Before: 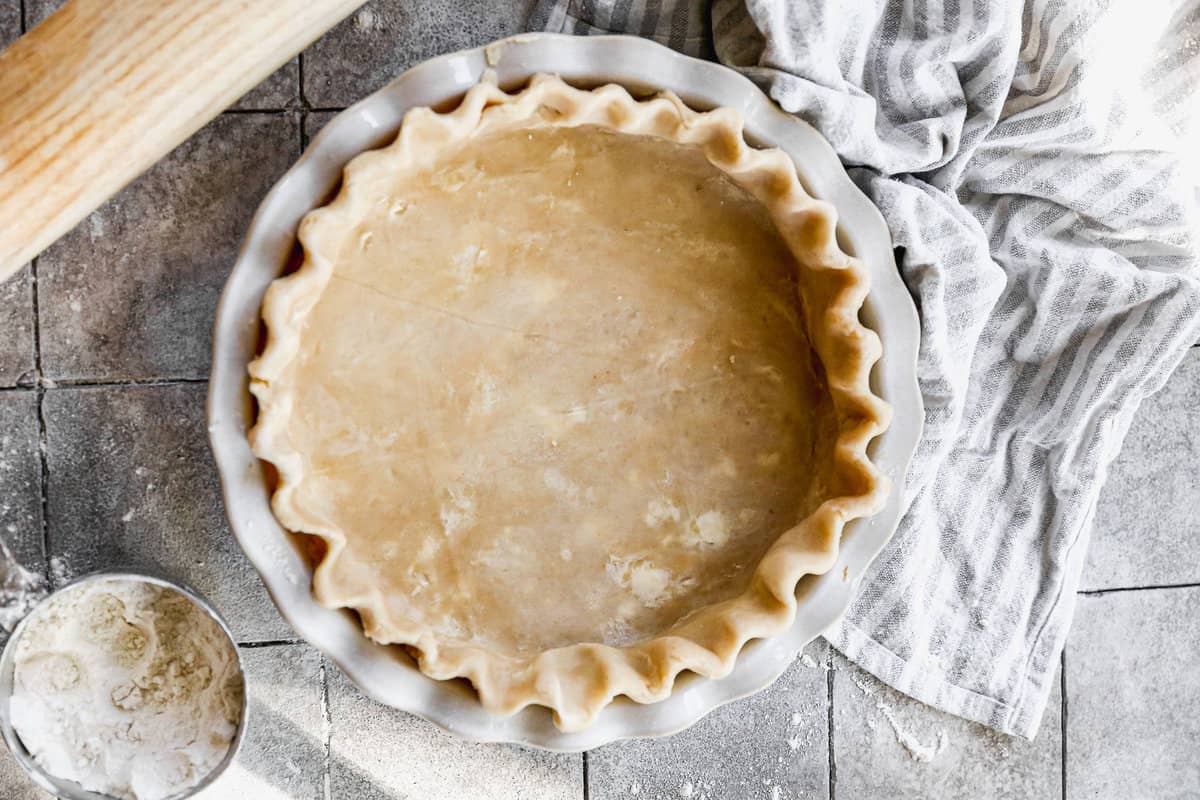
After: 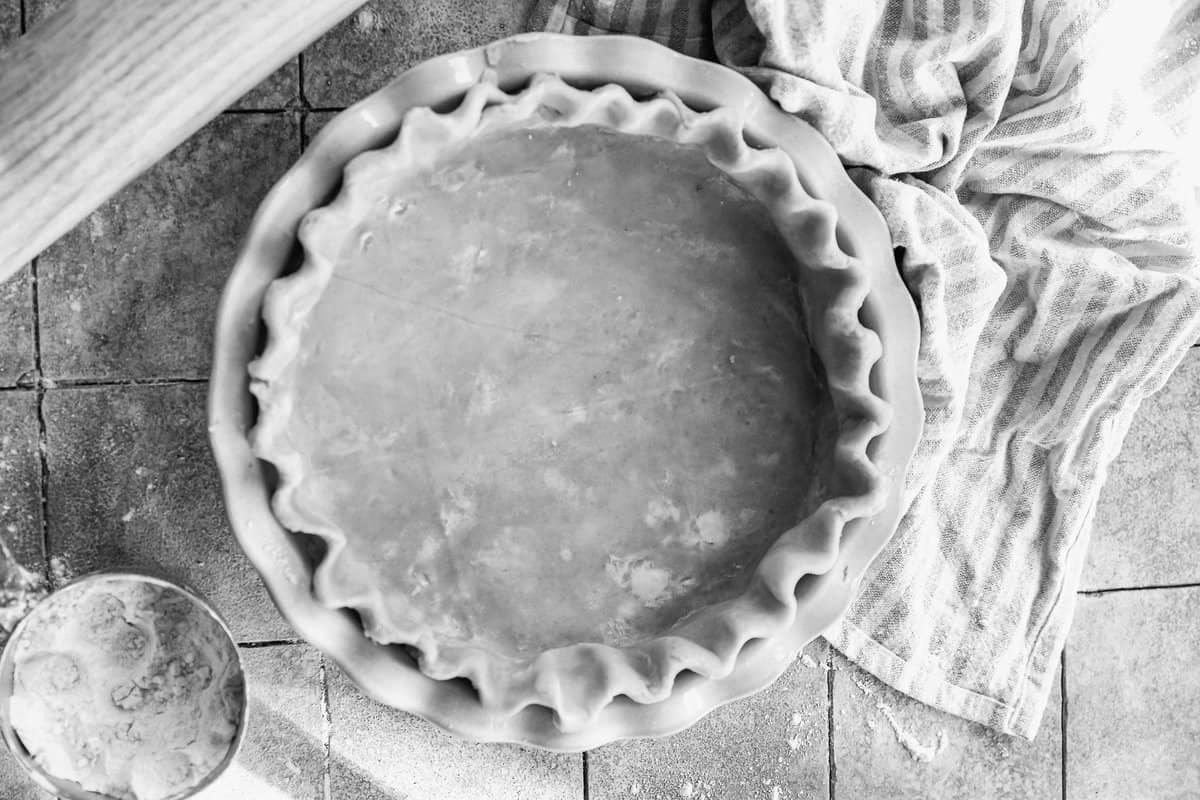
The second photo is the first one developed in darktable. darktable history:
color calibration: output gray [0.22, 0.42, 0.37, 0], illuminant F (fluorescent), F source F9 (Cool White Deluxe 4150 K) – high CRI, x 0.374, y 0.373, temperature 4163.5 K
